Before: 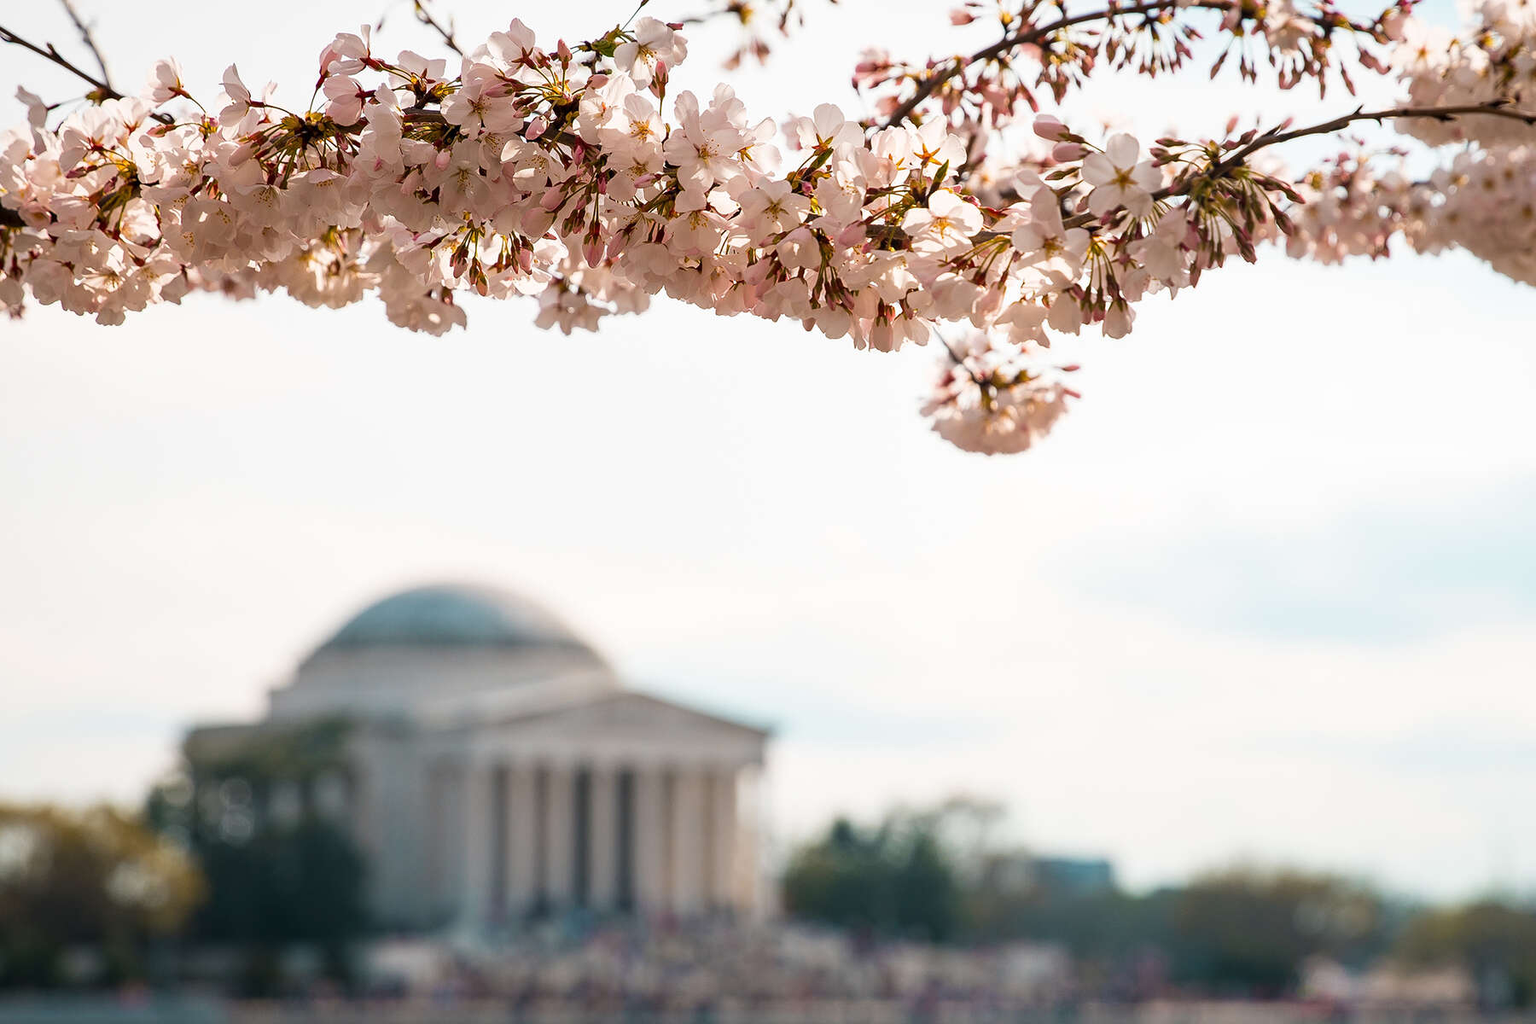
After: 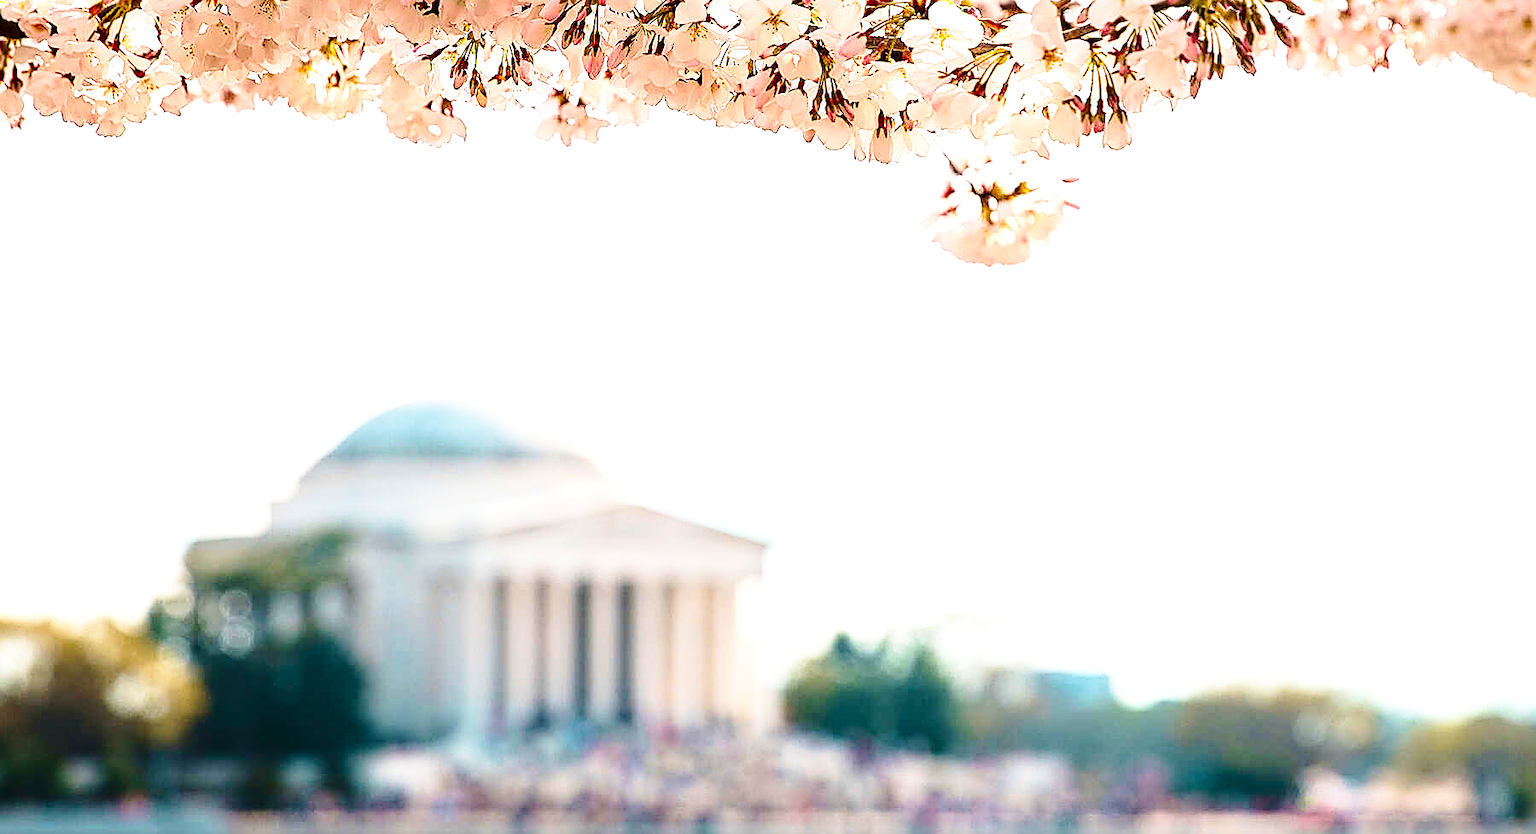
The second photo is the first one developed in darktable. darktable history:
exposure: black level correction 0, exposure 0.692 EV, compensate highlight preservation false
base curve: curves: ch0 [(0, 0) (0.028, 0.03) (0.121, 0.232) (0.46, 0.748) (0.859, 0.968) (1, 1)], preserve colors none
velvia: on, module defaults
sharpen: radius 1.696, amount 1.31
crop and rotate: top 18.431%
levels: levels [0, 0.492, 0.984]
contrast brightness saturation: contrast 0.151, brightness -0.013, saturation 0.097
